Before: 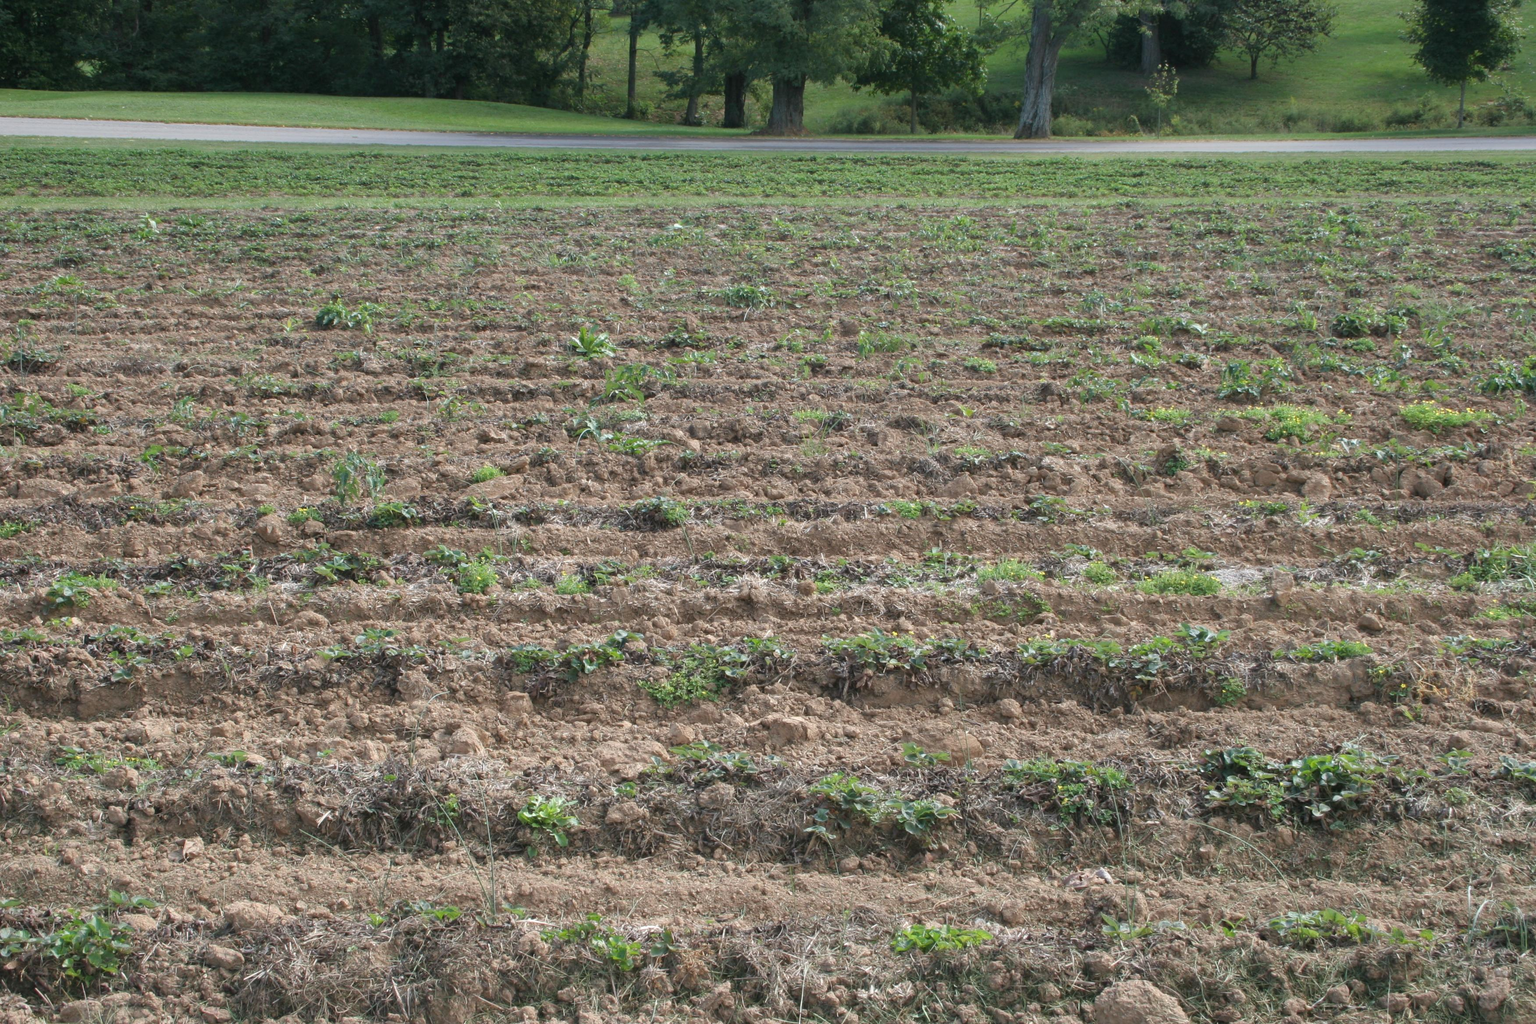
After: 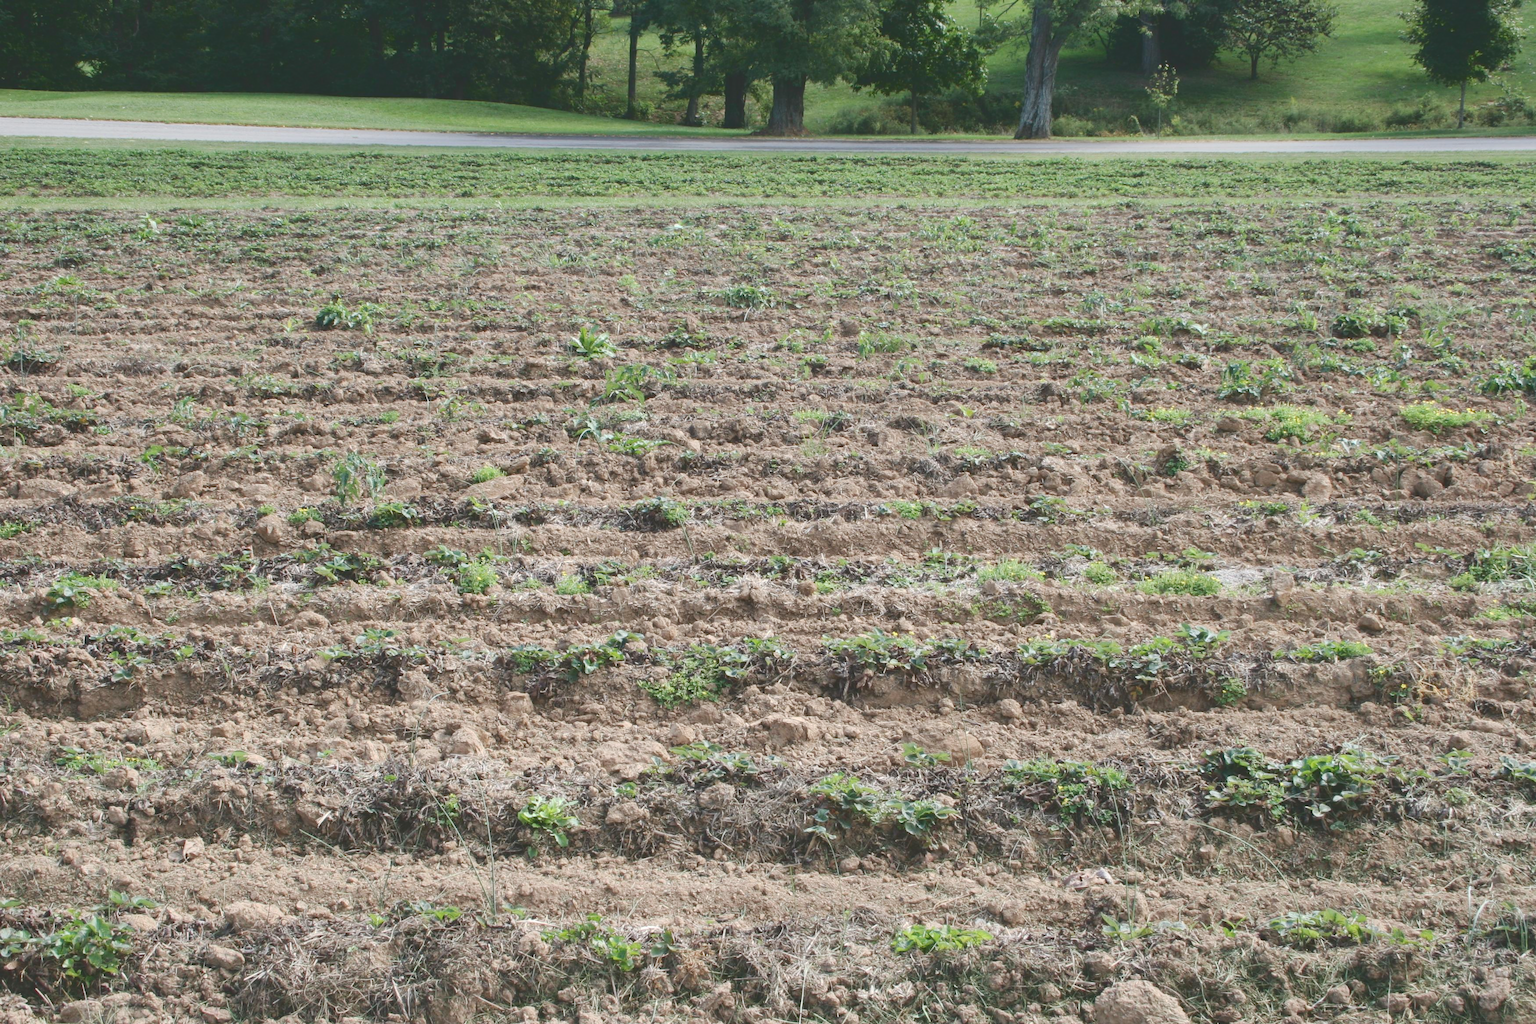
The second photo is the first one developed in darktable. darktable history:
base curve: curves: ch0 [(0, 0) (0.235, 0.266) (0.503, 0.496) (0.786, 0.72) (1, 1)], preserve colors none
tone curve: curves: ch0 [(0, 0) (0.003, 0.169) (0.011, 0.173) (0.025, 0.177) (0.044, 0.184) (0.069, 0.191) (0.1, 0.199) (0.136, 0.206) (0.177, 0.221) (0.224, 0.248) (0.277, 0.284) (0.335, 0.344) (0.399, 0.413) (0.468, 0.497) (0.543, 0.594) (0.623, 0.691) (0.709, 0.779) (0.801, 0.868) (0.898, 0.931) (1, 1)], color space Lab, independent channels, preserve colors none
